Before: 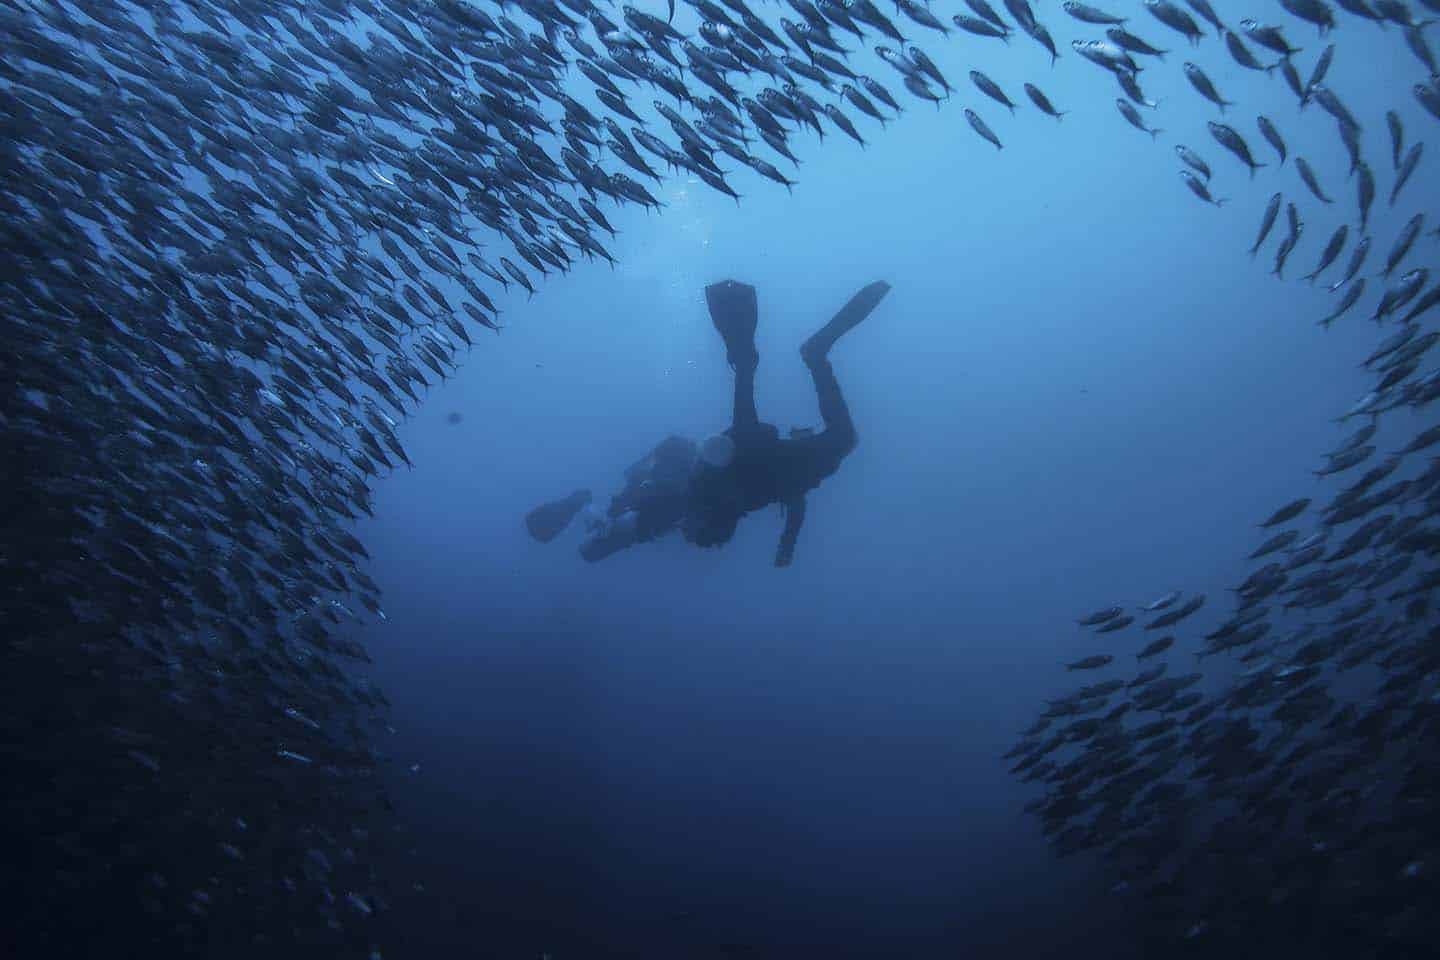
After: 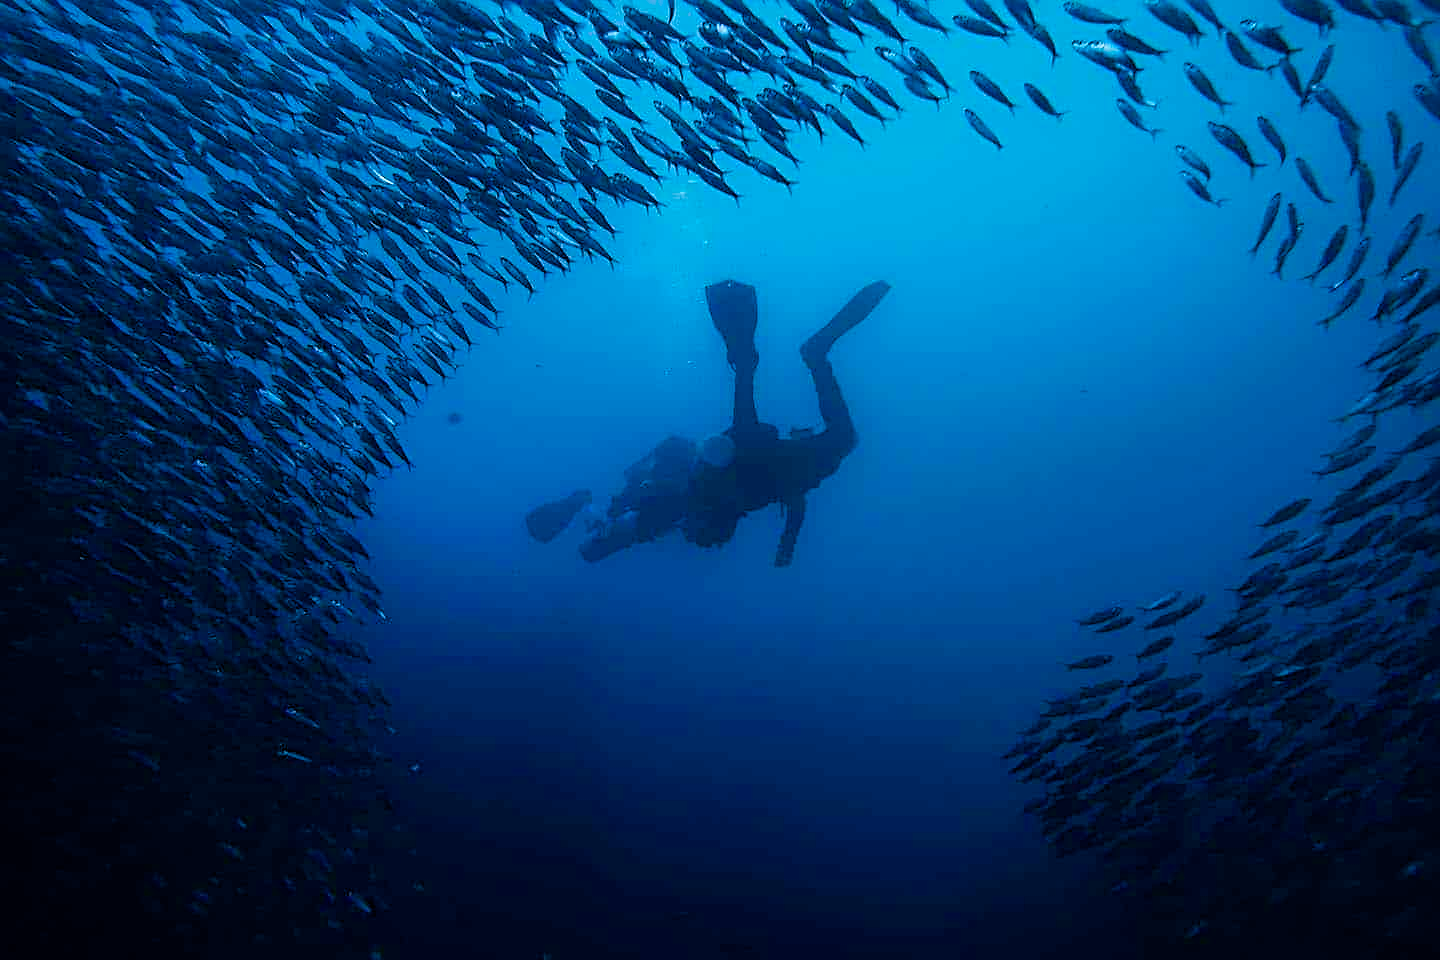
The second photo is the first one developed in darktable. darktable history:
exposure: black level correction 0, exposure -0.721 EV, compensate highlight preservation false
color balance rgb: linear chroma grading › shadows -2.2%, linear chroma grading › highlights -15%, linear chroma grading › global chroma -10%, linear chroma grading › mid-tones -10%, perceptual saturation grading › global saturation 45%, perceptual saturation grading › highlights -50%, perceptual saturation grading › shadows 30%, perceptual brilliance grading › global brilliance 18%, global vibrance 45%
sharpen: radius 3.119
